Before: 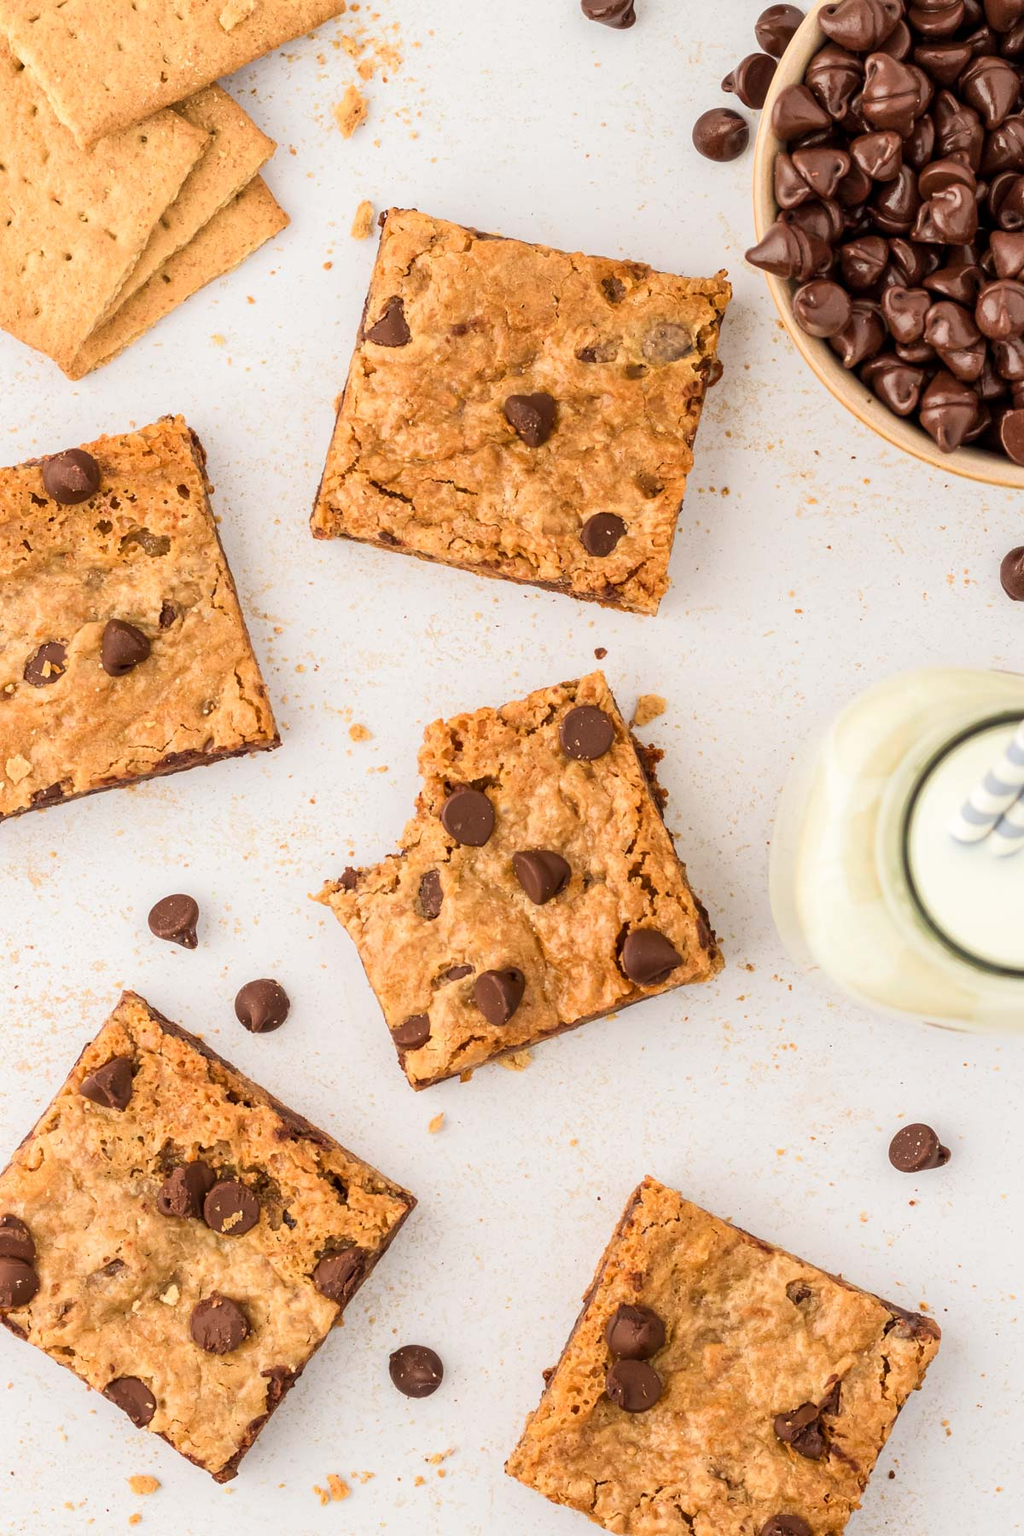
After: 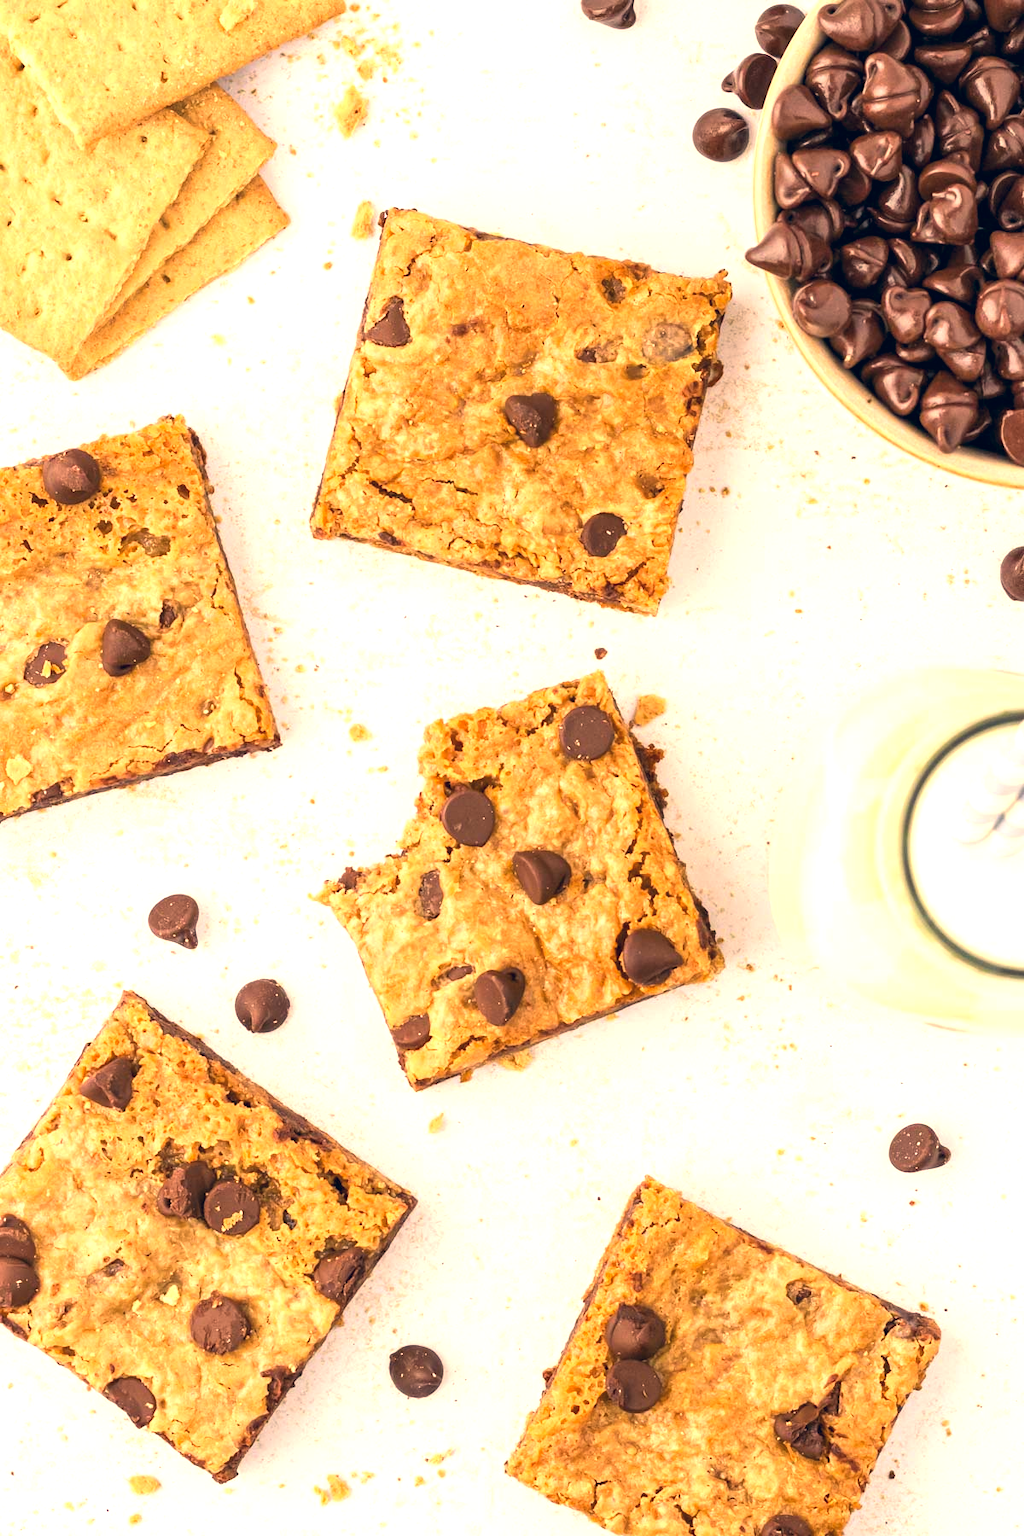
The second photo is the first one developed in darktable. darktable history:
color correction: highlights a* 10.34, highlights b* 13.92, shadows a* -9.7, shadows b* -15.02
tone equalizer: -8 EV -0.785 EV, -7 EV -0.694 EV, -6 EV -0.638 EV, -5 EV -0.416 EV, -3 EV 0.375 EV, -2 EV 0.6 EV, -1 EV 0.683 EV, +0 EV 0.765 EV, smoothing diameter 25%, edges refinement/feathering 10.85, preserve details guided filter
